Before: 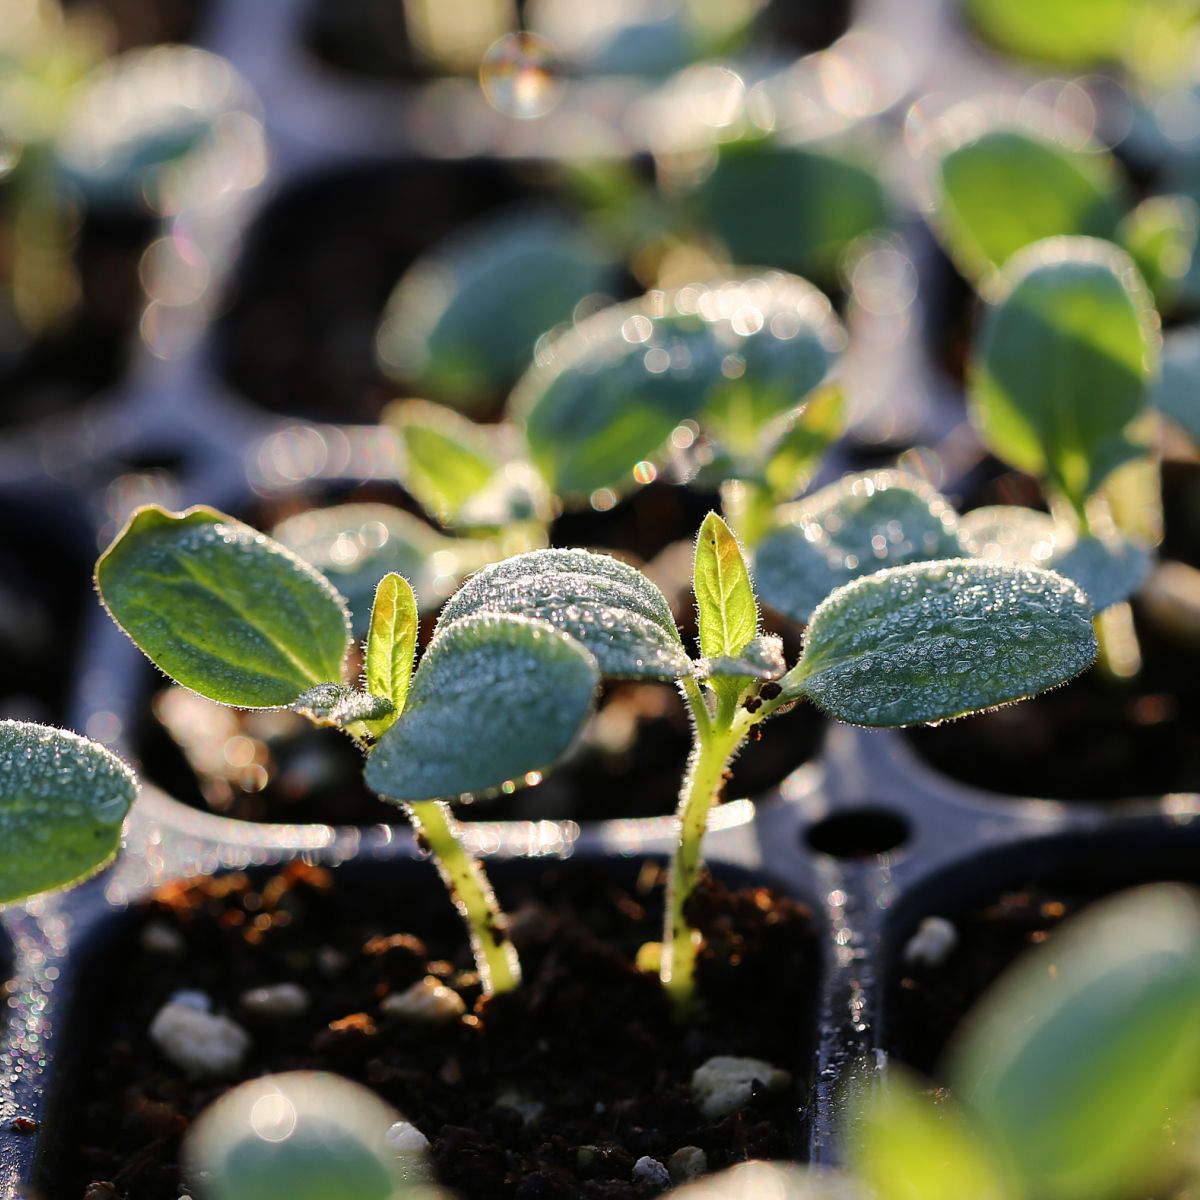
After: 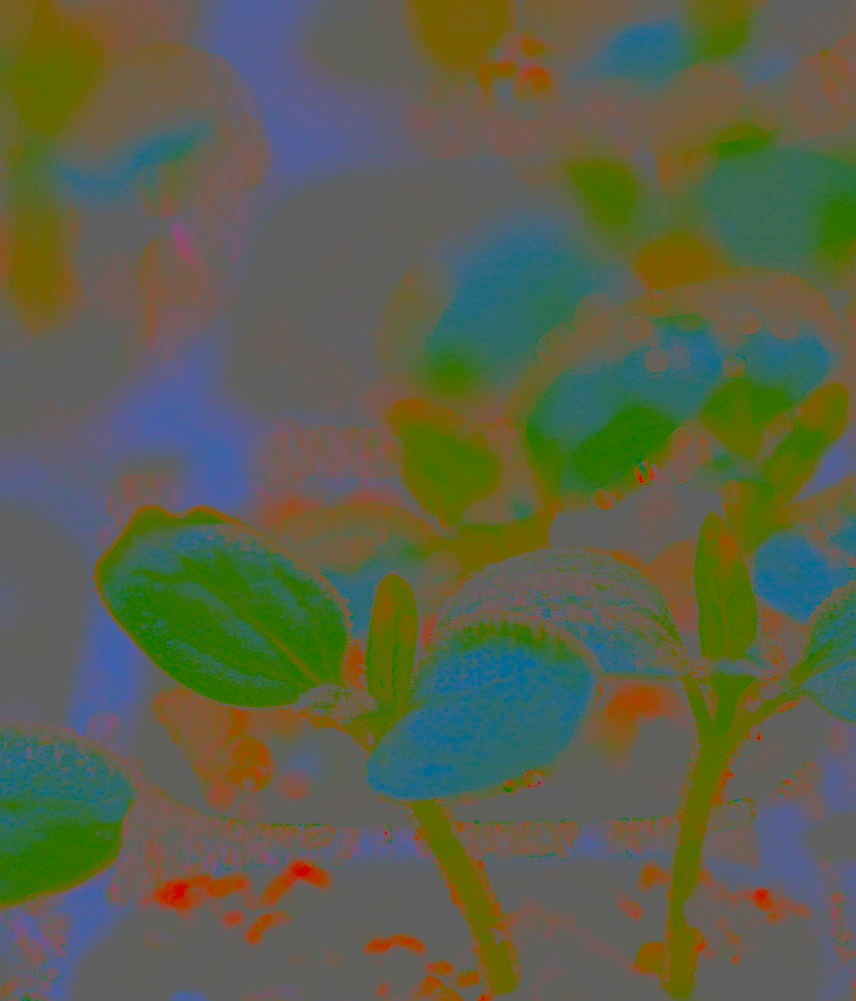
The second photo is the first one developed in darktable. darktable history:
crop: right 28.586%, bottom 16.538%
contrast brightness saturation: contrast -0.987, brightness -0.156, saturation 0.741
shadows and highlights: shadows 39.76, highlights -59.8
